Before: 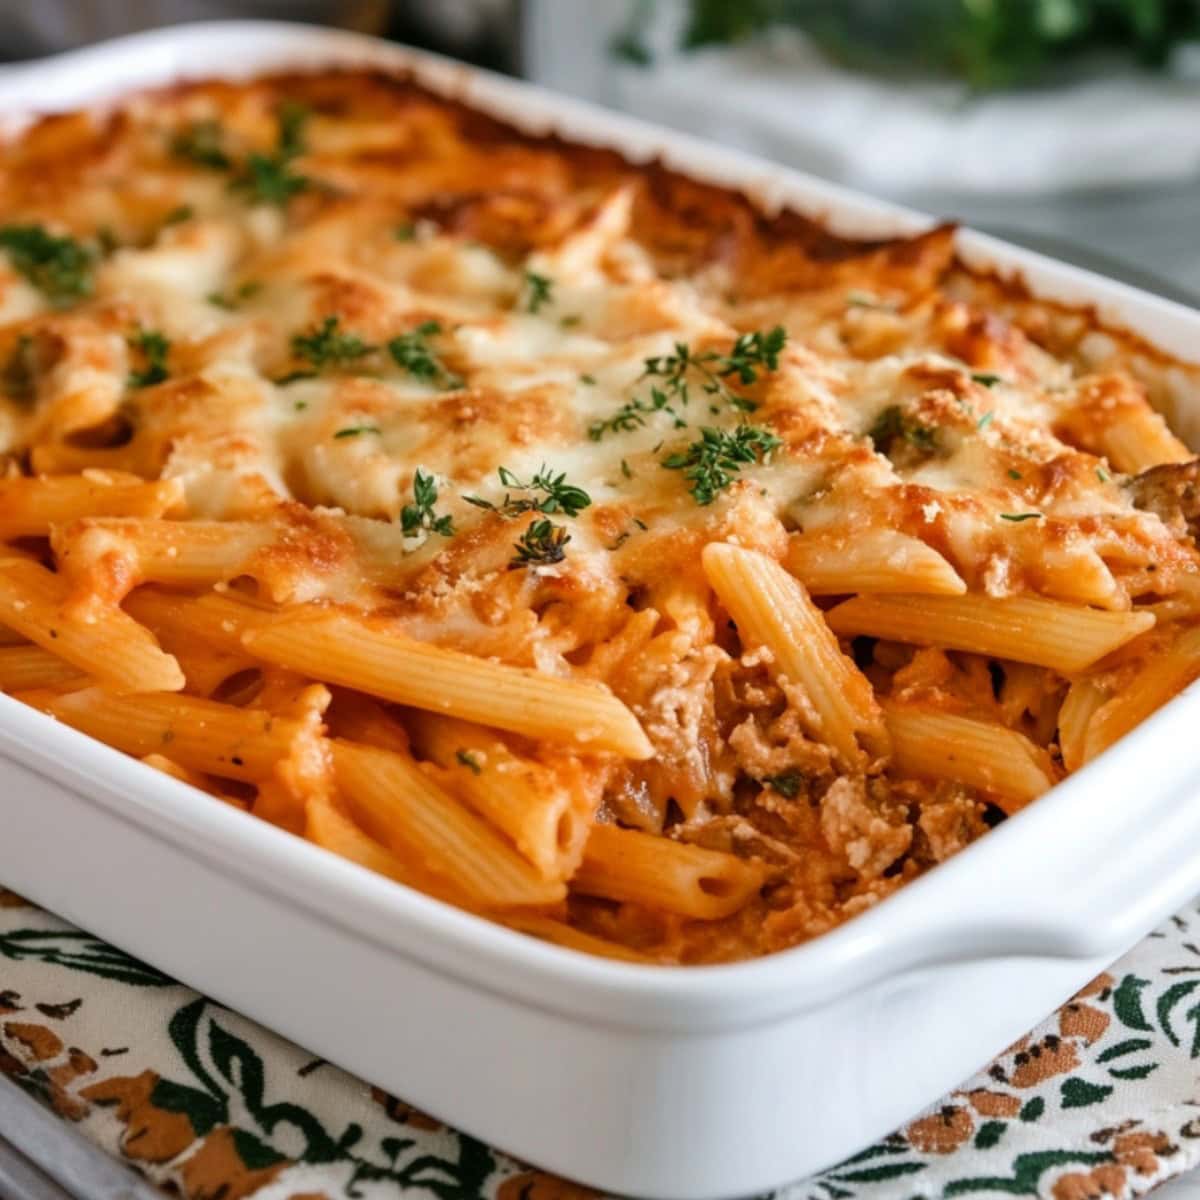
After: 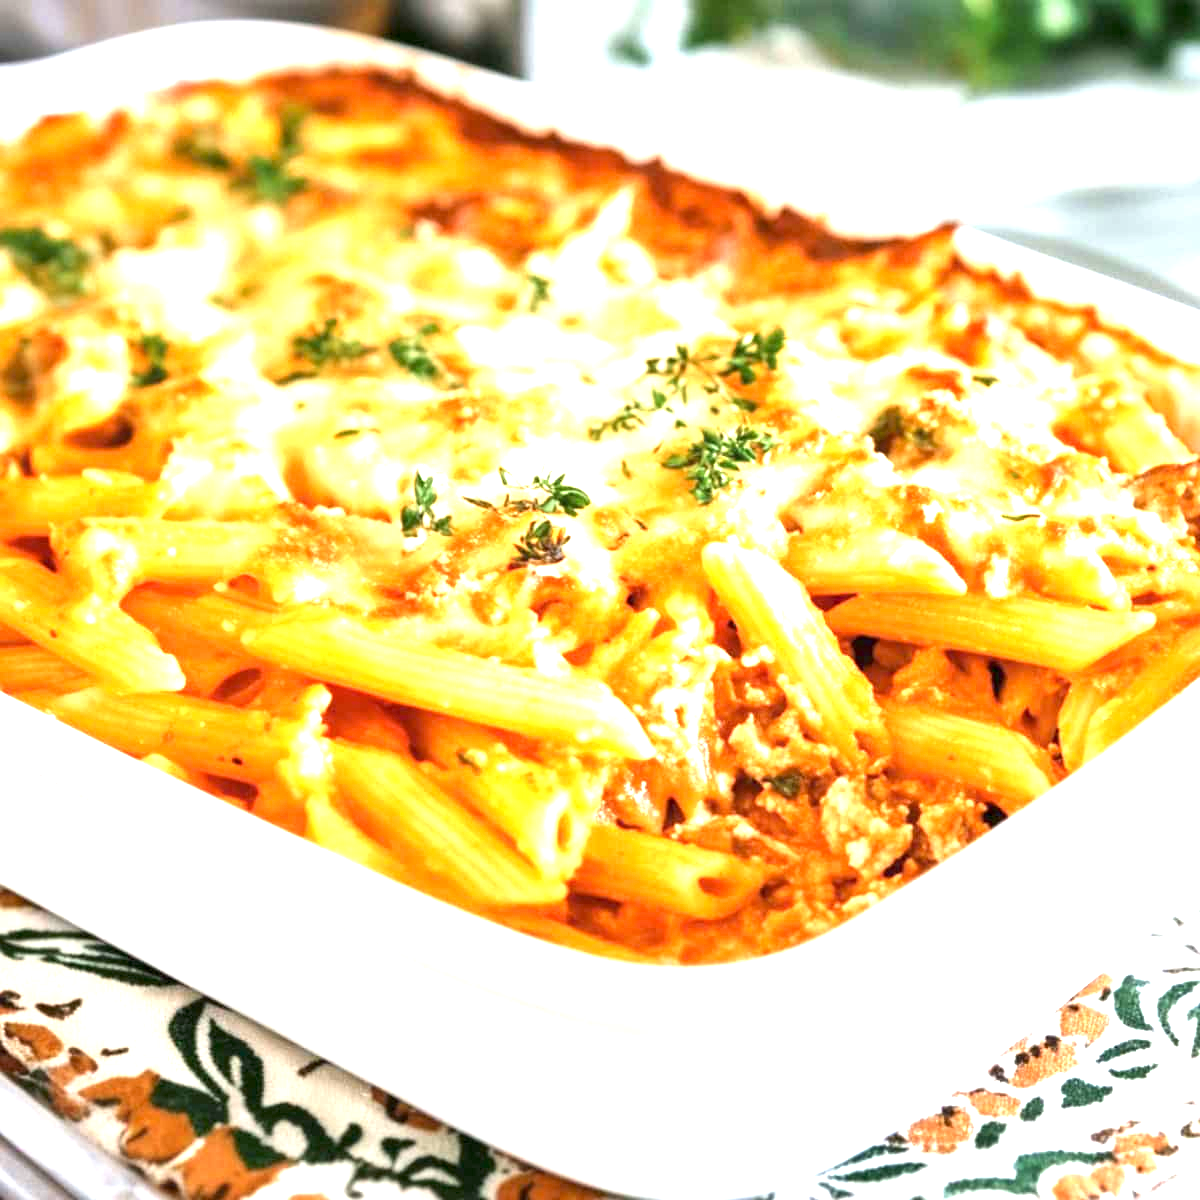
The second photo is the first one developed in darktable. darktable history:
exposure: exposure 2.189 EV, compensate highlight preservation false
